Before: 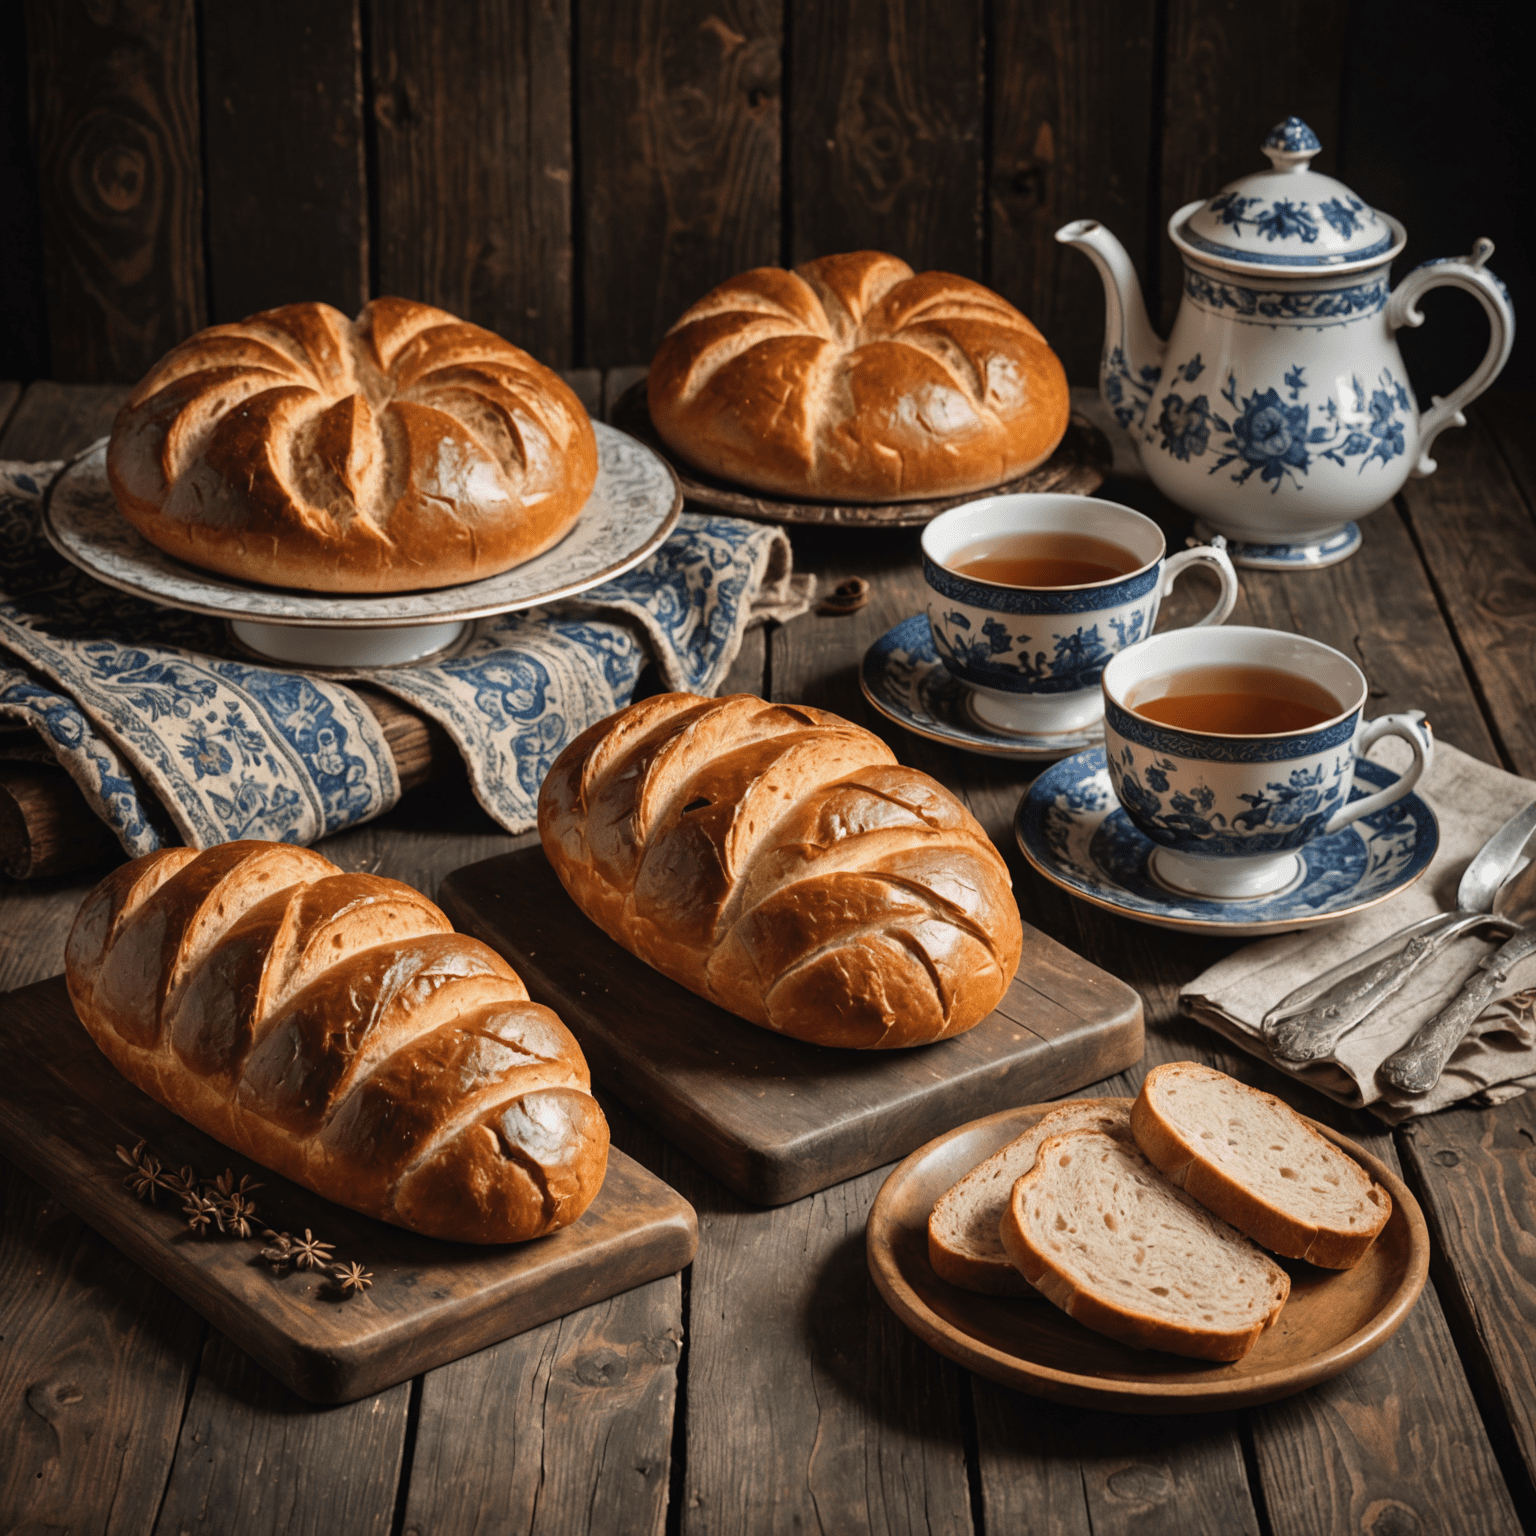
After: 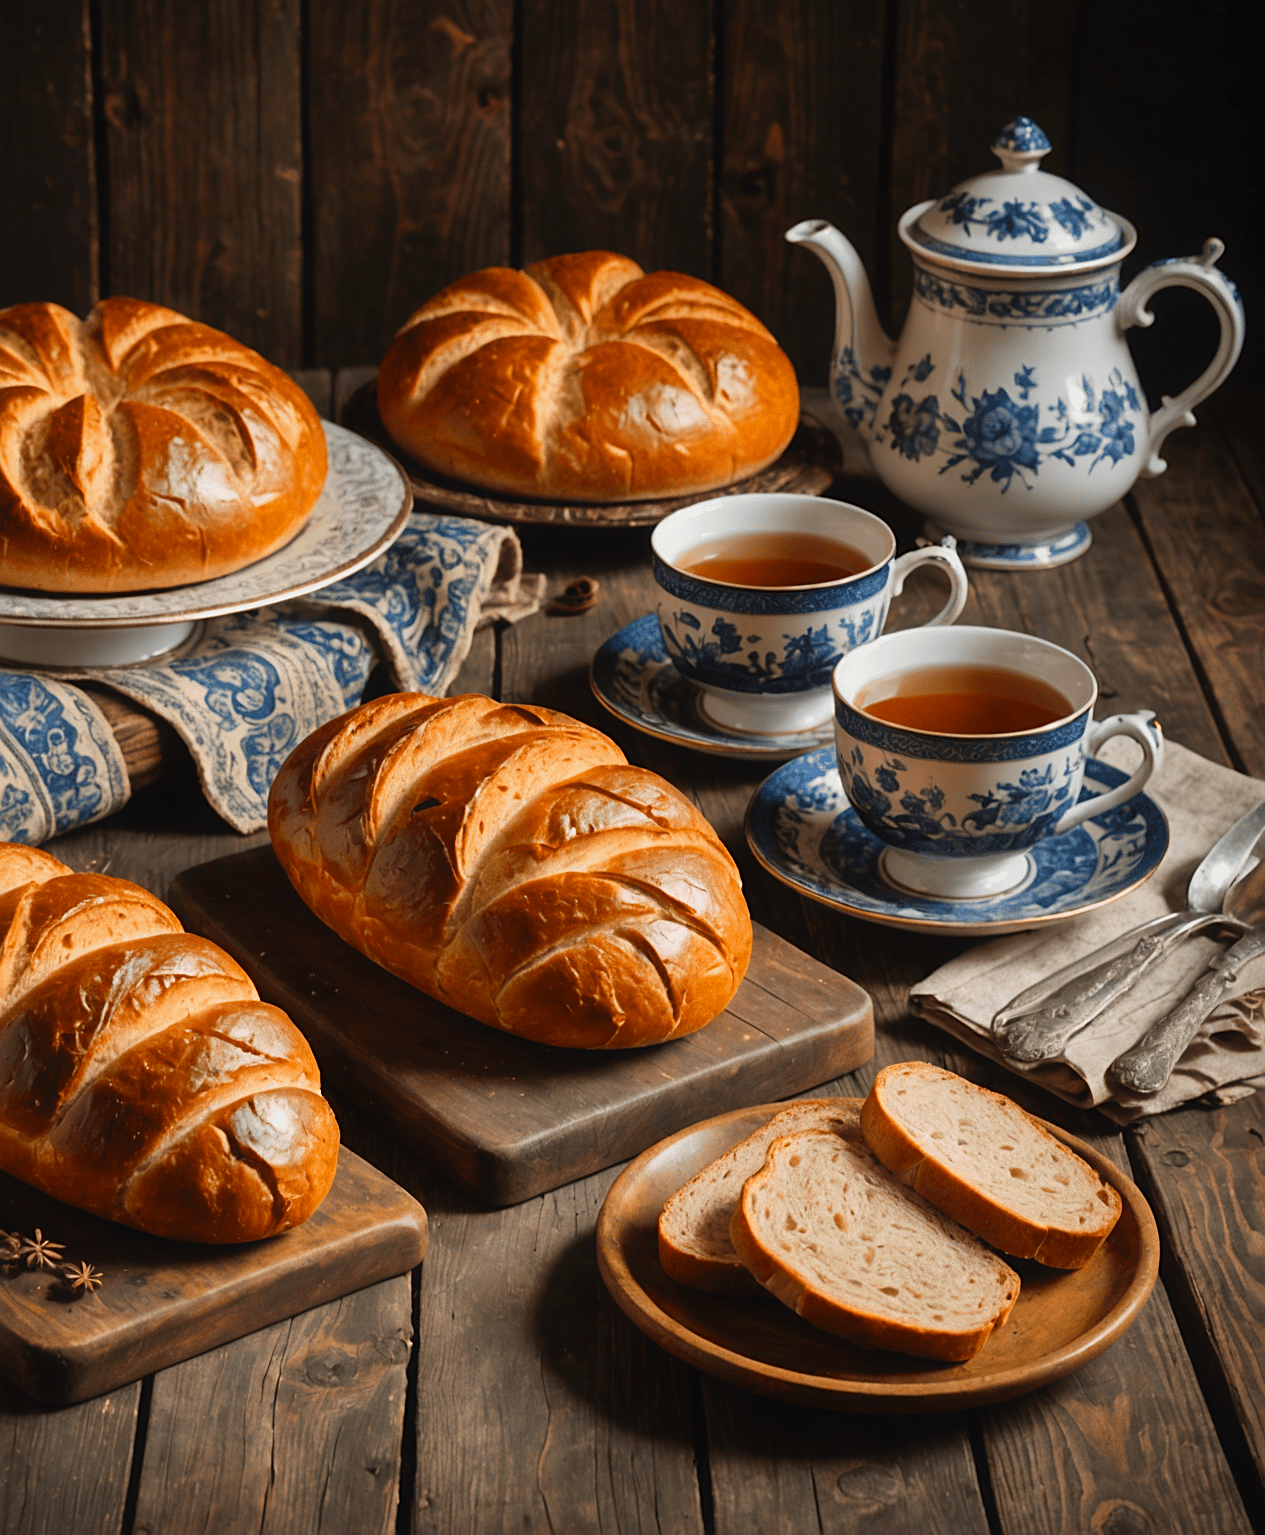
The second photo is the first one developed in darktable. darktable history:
crop: left 17.582%, bottom 0.031%
tone equalizer: on, module defaults
contrast equalizer: octaves 7, y [[0.502, 0.505, 0.512, 0.529, 0.564, 0.588], [0.5 ×6], [0.502, 0.505, 0.512, 0.529, 0.564, 0.588], [0, 0.001, 0.001, 0.004, 0.008, 0.011], [0, 0.001, 0.001, 0.004, 0.008, 0.011]], mix -1
color correction: saturation 1.32
sharpen: on, module defaults
